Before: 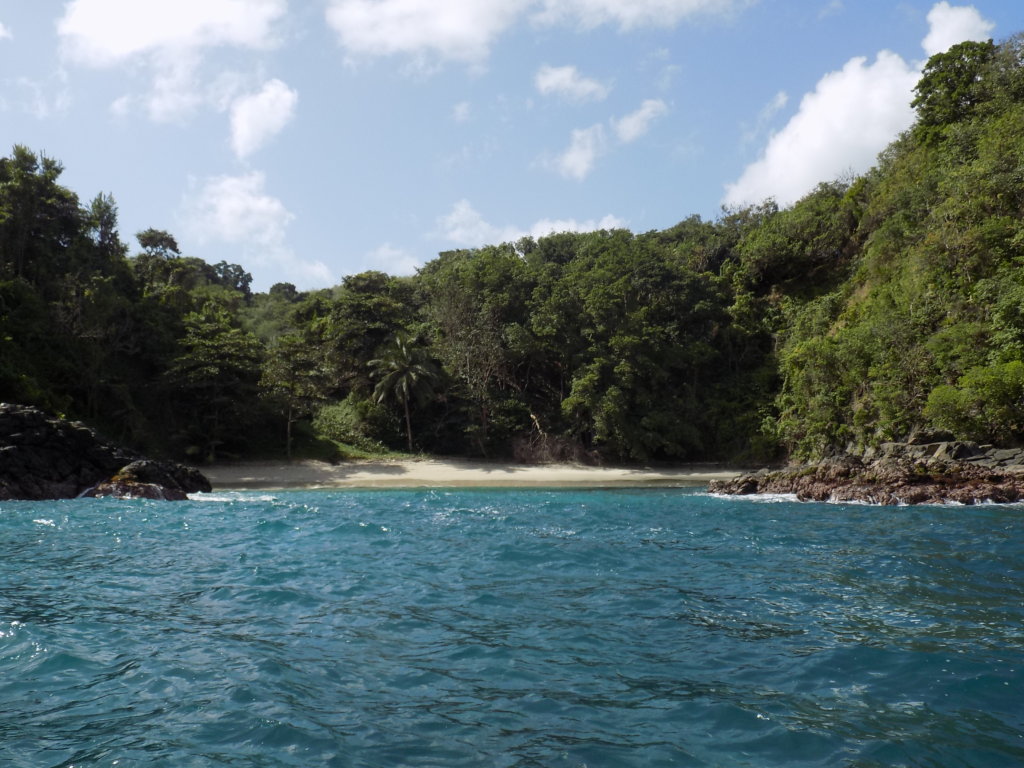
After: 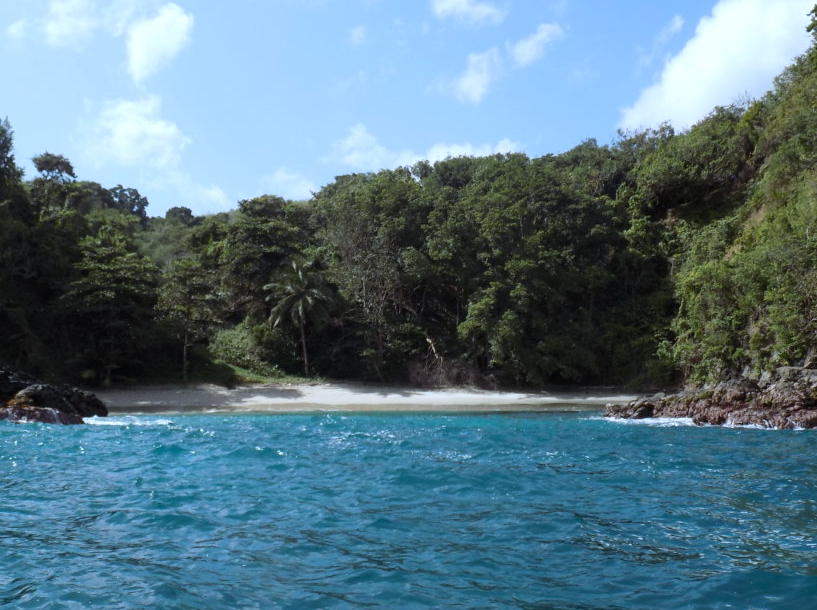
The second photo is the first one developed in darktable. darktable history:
color correction: highlights a* -2.18, highlights b* -18.42
crop and rotate: left 10.242%, top 10.023%, right 9.883%, bottom 10.447%
exposure: exposure 0.172 EV, compensate highlight preservation false
